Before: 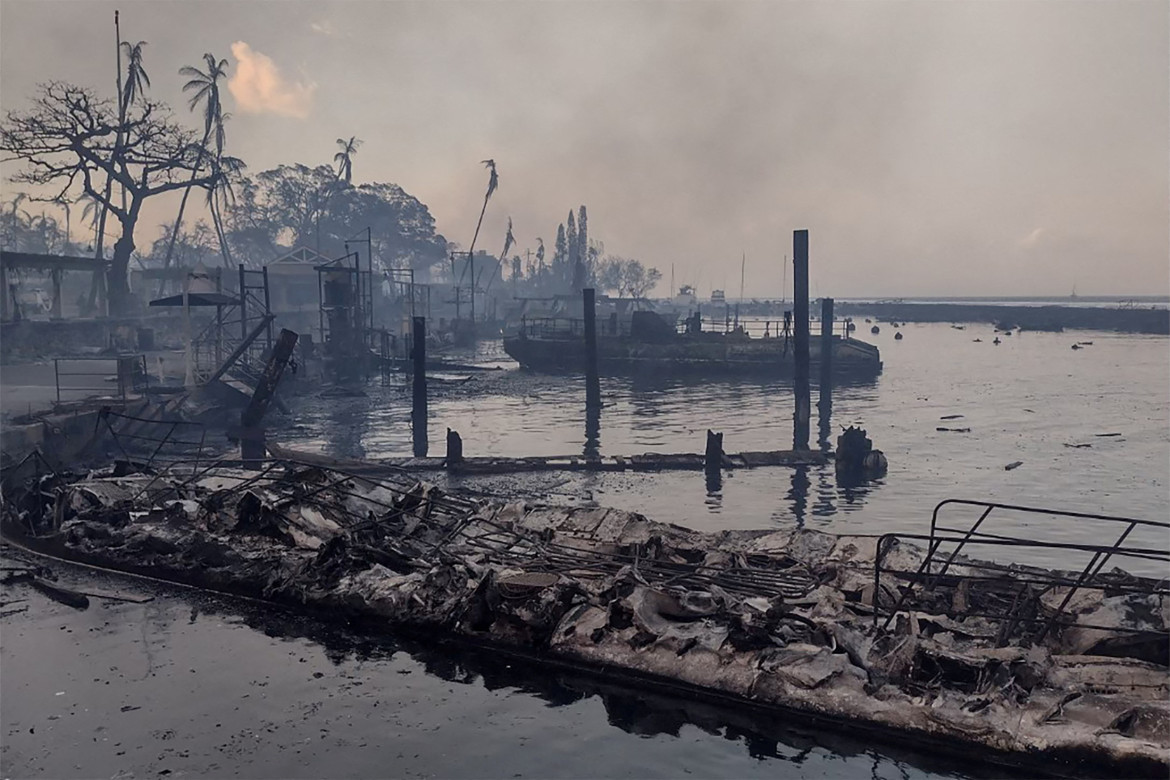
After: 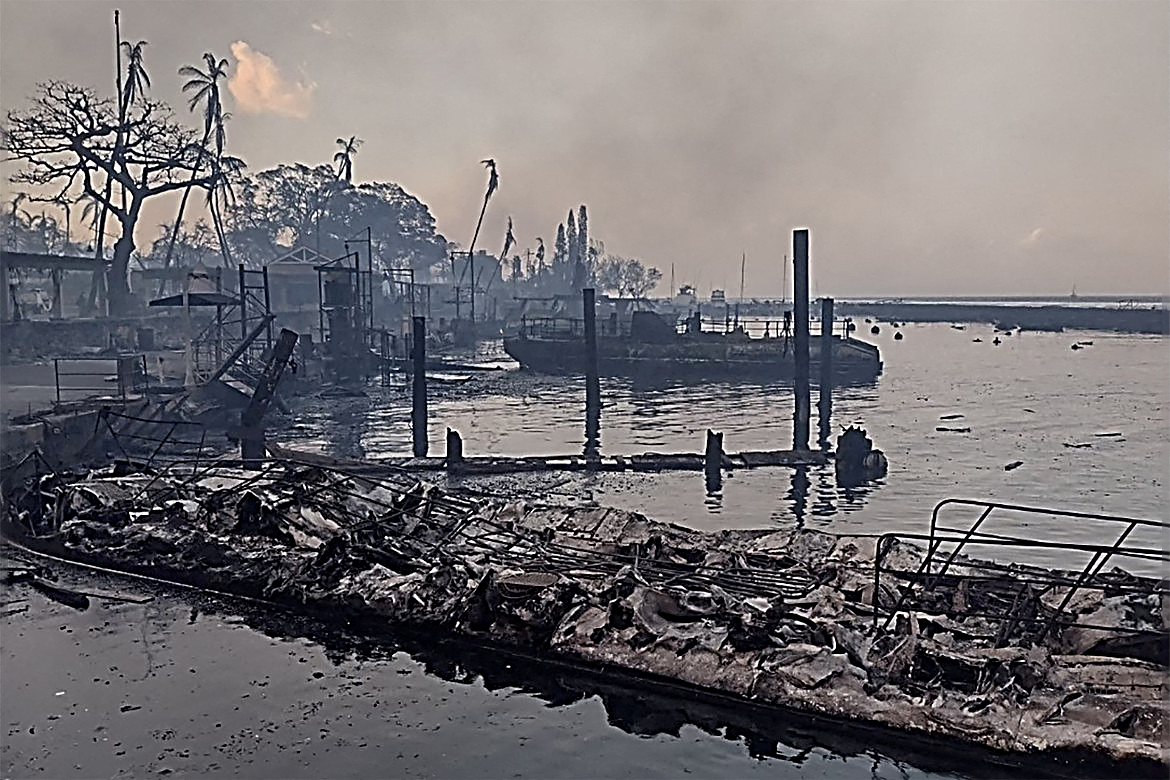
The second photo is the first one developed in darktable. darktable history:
sharpen: radius 3.195, amount 1.731
